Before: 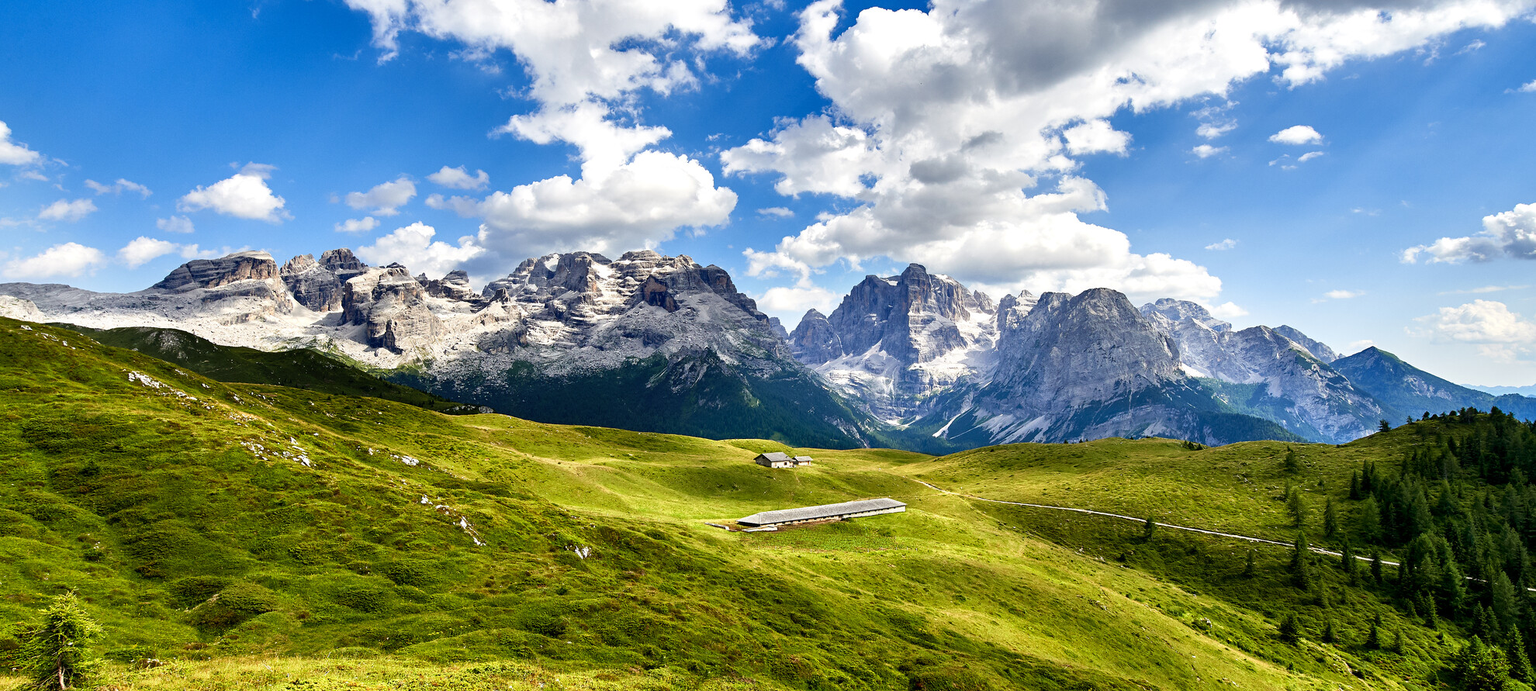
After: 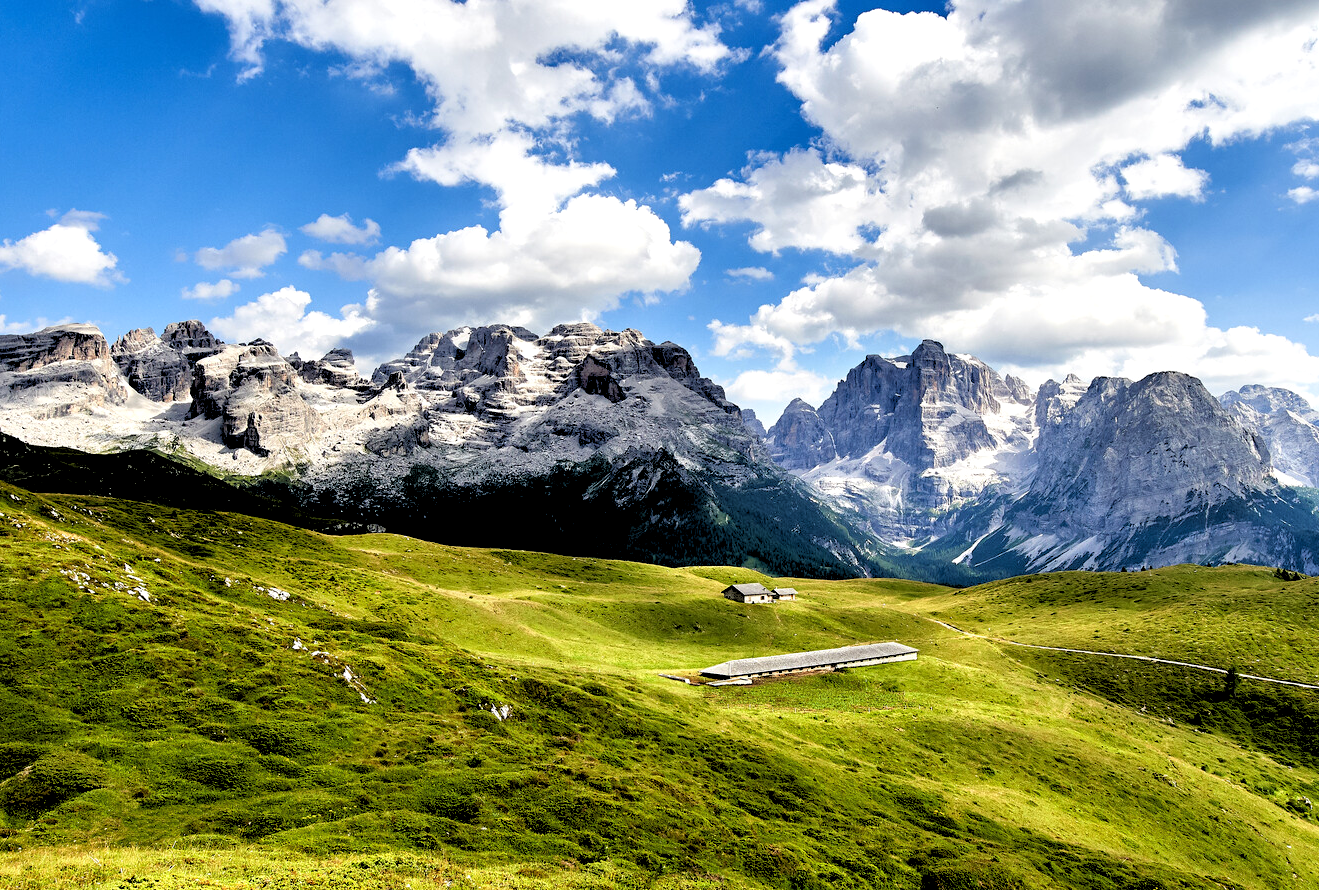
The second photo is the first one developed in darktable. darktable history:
rgb levels: levels [[0.029, 0.461, 0.922], [0, 0.5, 1], [0, 0.5, 1]]
crop and rotate: left 12.648%, right 20.685%
